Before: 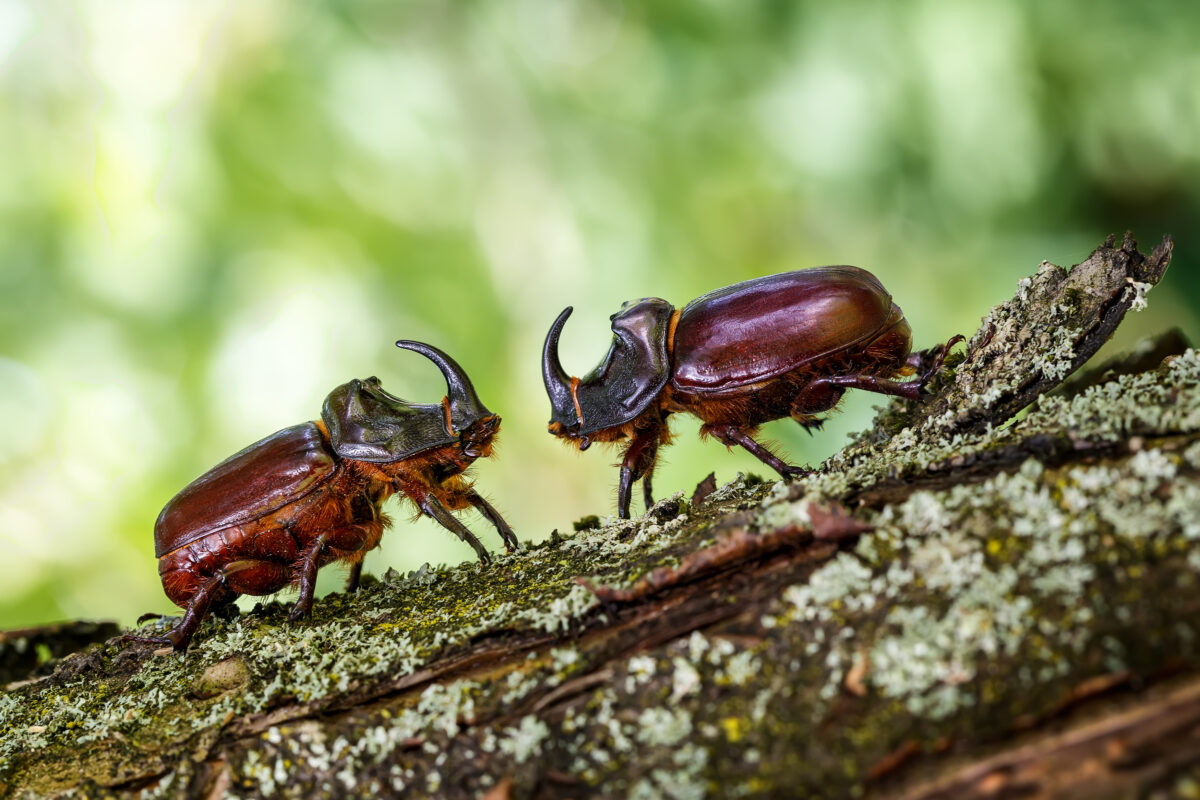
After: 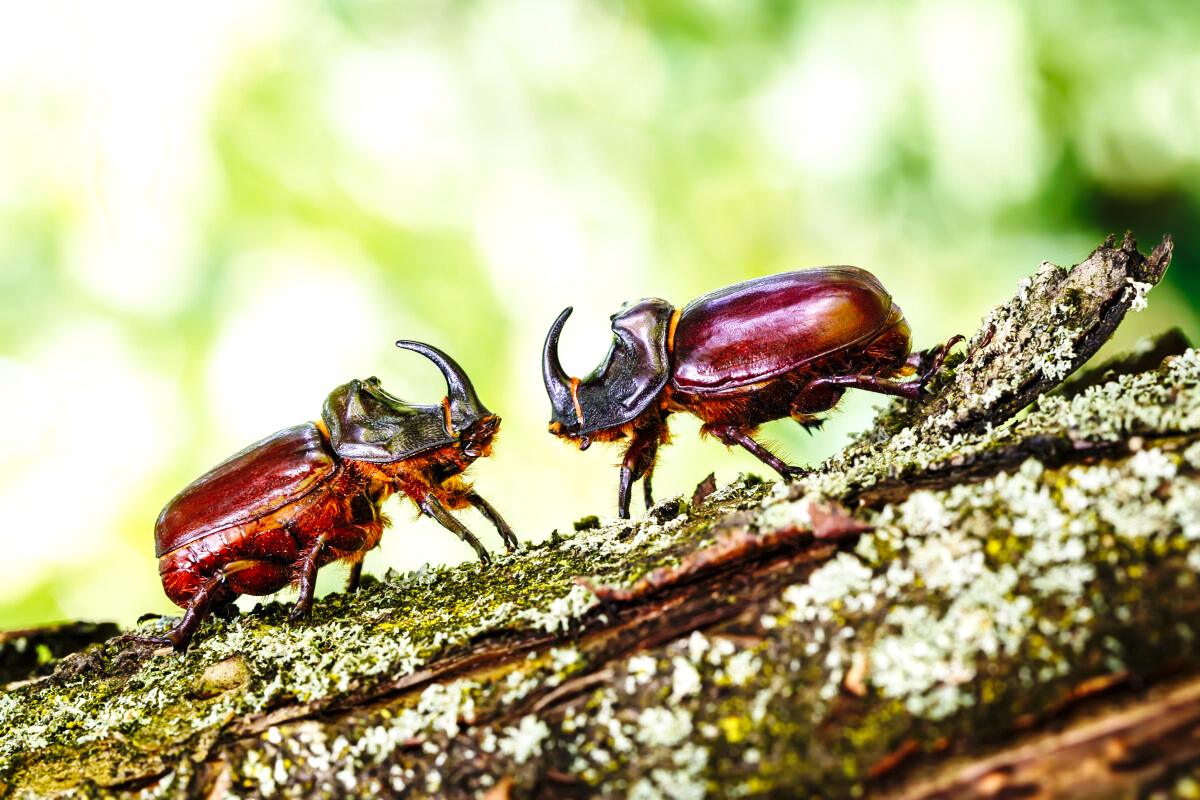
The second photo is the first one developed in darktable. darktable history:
base curve: curves: ch0 [(0, 0) (0.036, 0.025) (0.121, 0.166) (0.206, 0.329) (0.605, 0.79) (1, 1)], preserve colors none
exposure: black level correction 0, exposure 0.7 EV, compensate highlight preservation false
